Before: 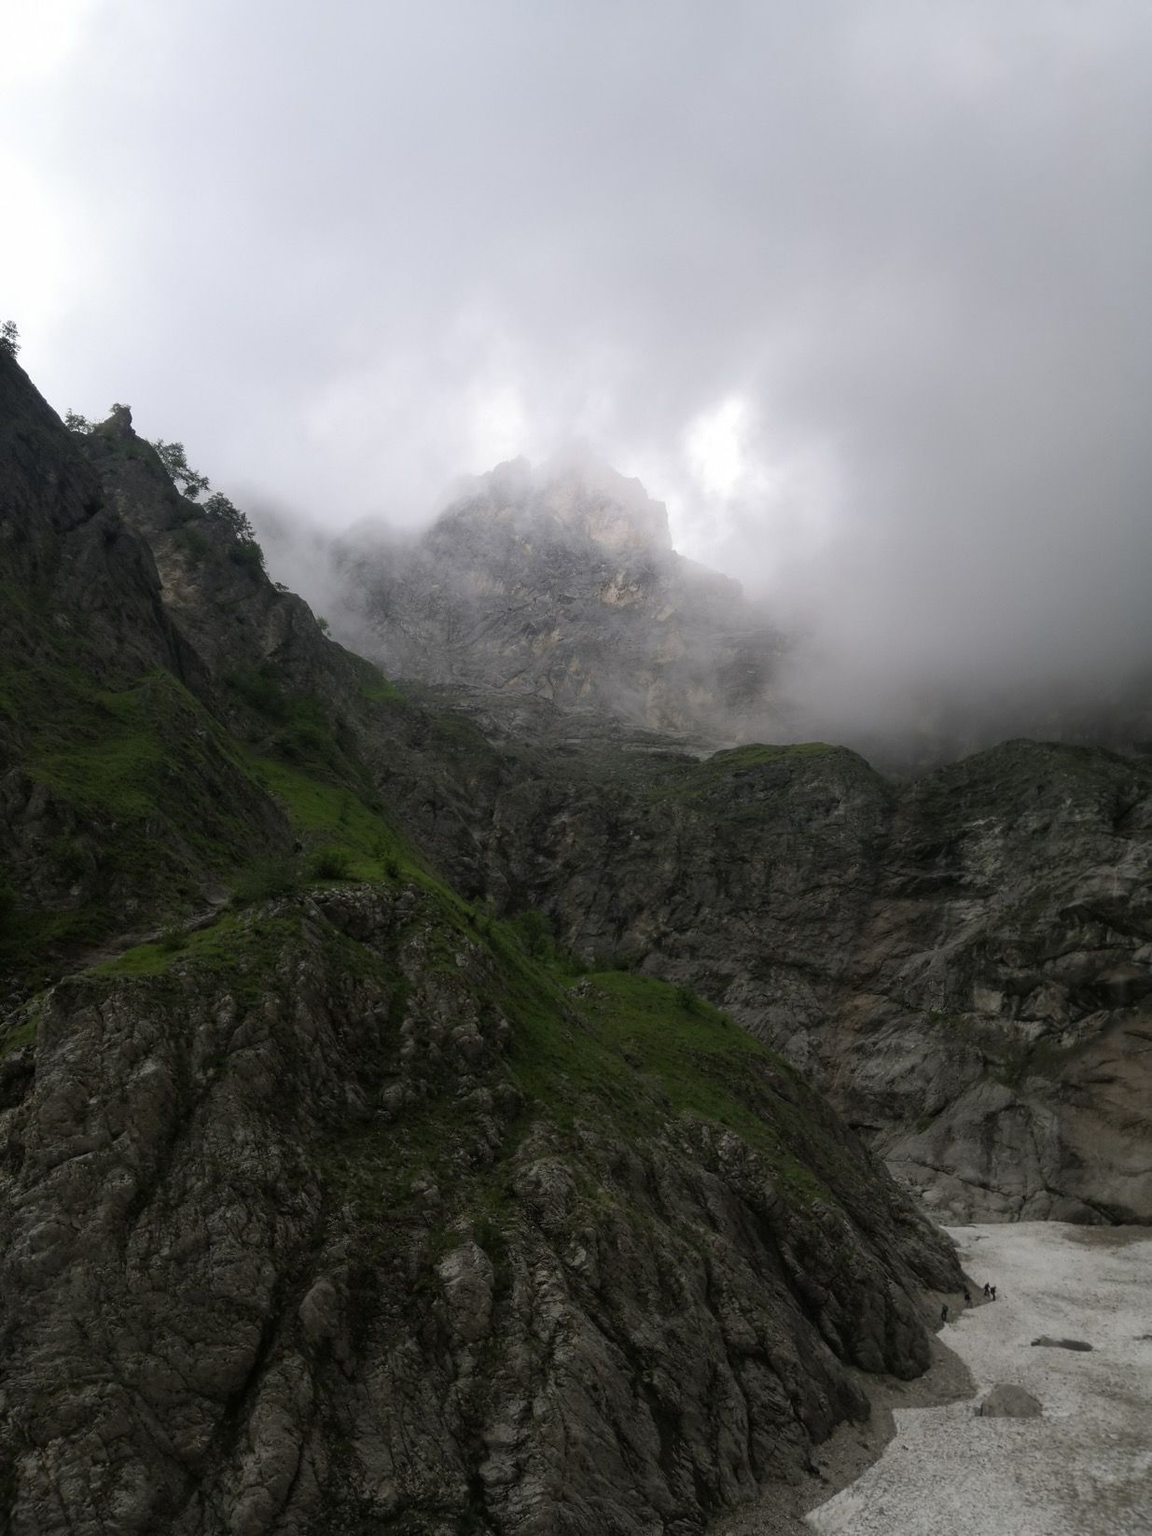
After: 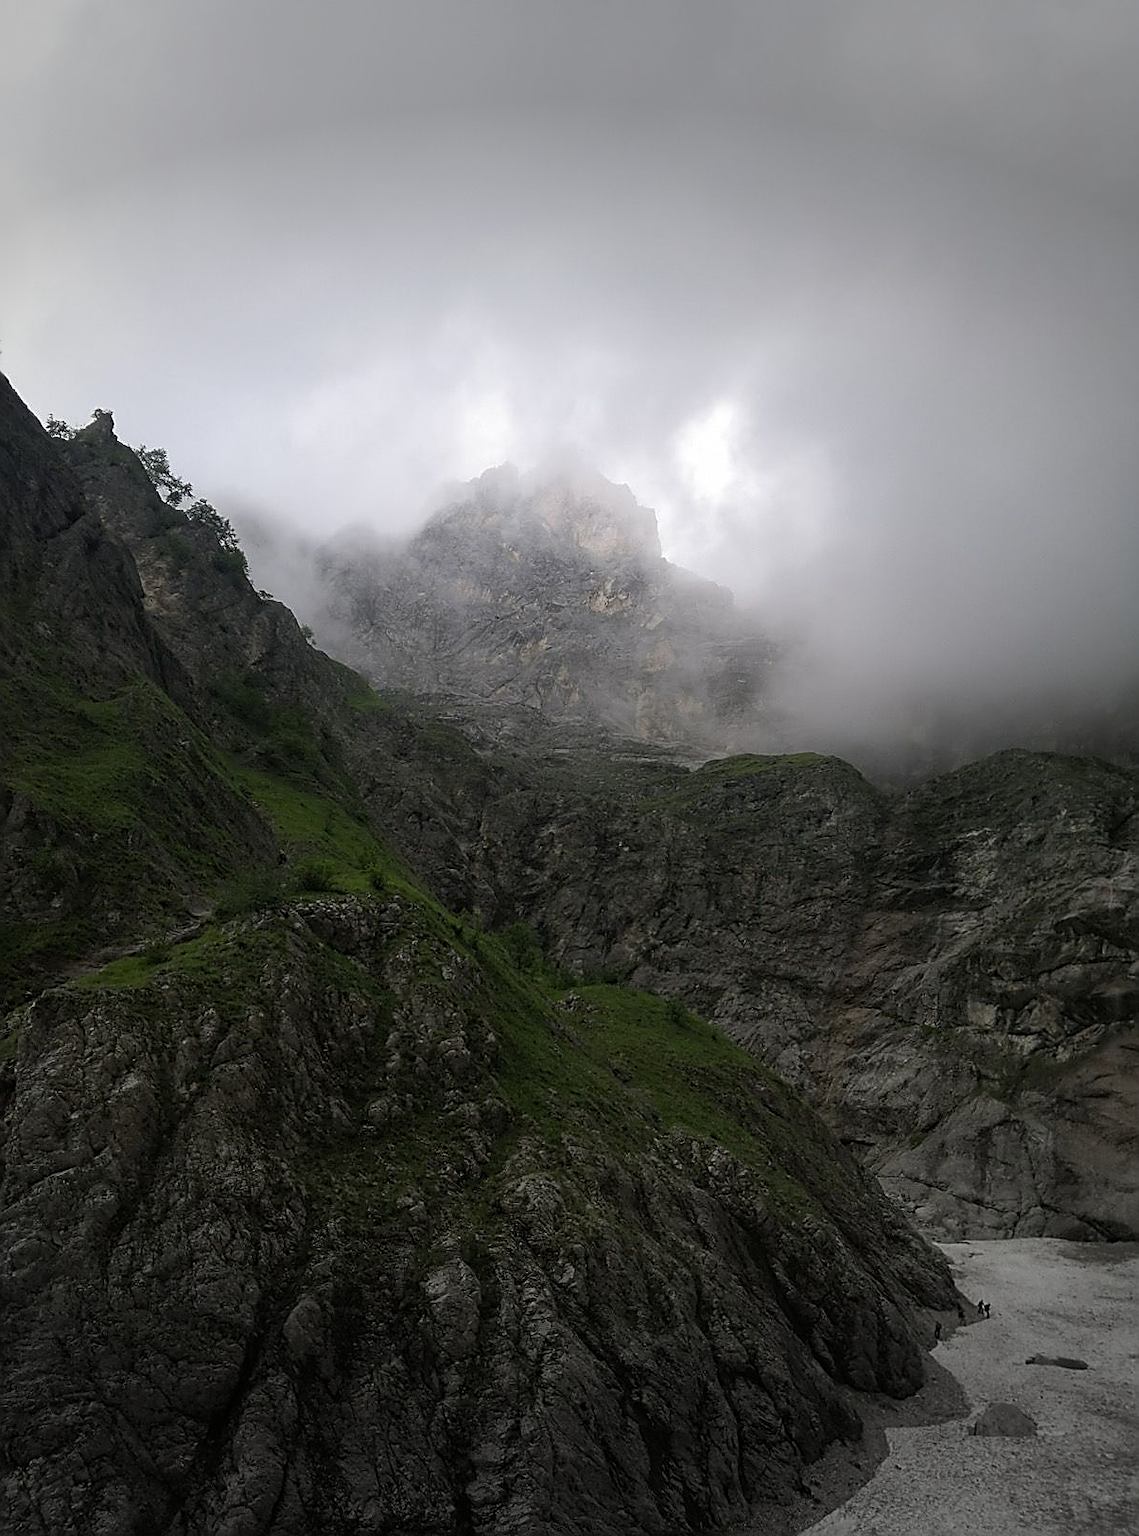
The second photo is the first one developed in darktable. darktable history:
sharpen: radius 1.685, amount 1.294
vignetting: fall-off start 79.43%, saturation -0.649, width/height ratio 1.327, unbound false
crop and rotate: left 1.774%, right 0.633%, bottom 1.28%
